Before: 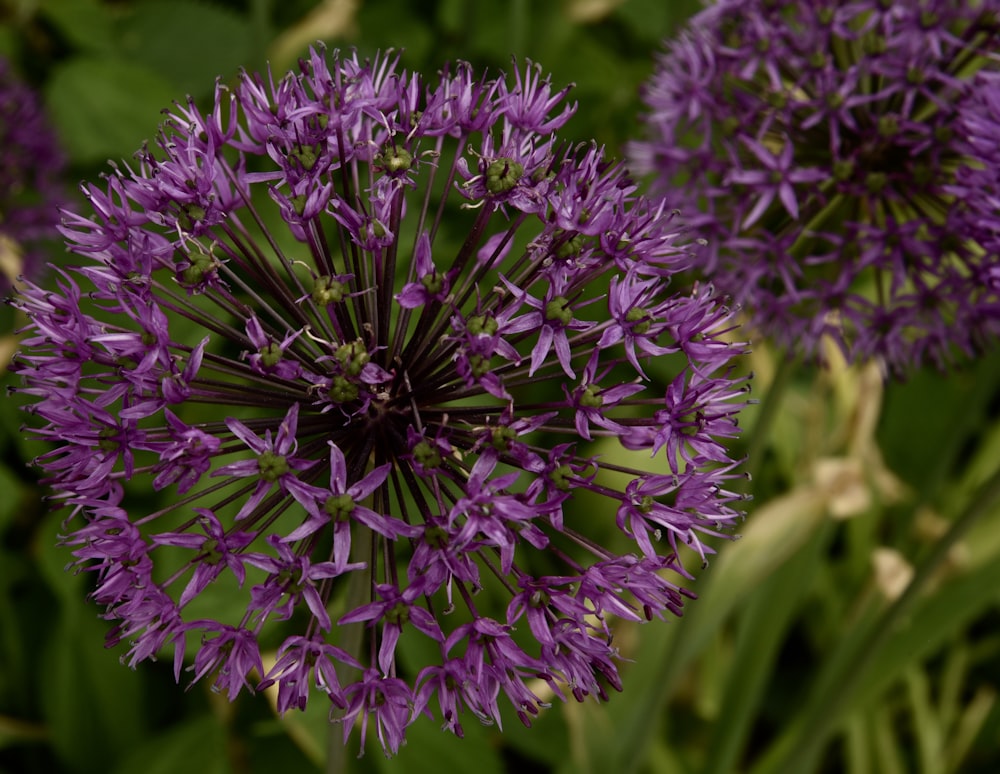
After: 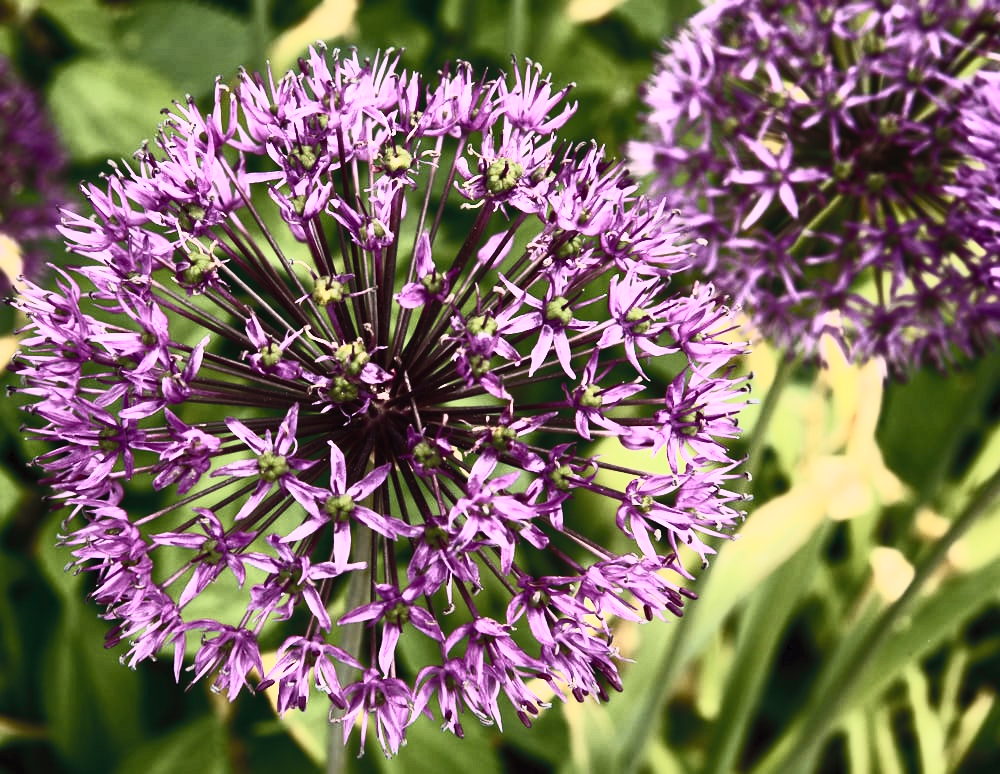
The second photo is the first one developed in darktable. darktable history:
tone curve: curves: ch0 [(0, 0.001) (0.139, 0.096) (0.311, 0.278) (0.495, 0.531) (0.718, 0.816) (0.841, 0.909) (1, 0.967)]; ch1 [(0, 0) (0.272, 0.249) (0.388, 0.385) (0.469, 0.456) (0.495, 0.497) (0.538, 0.554) (0.578, 0.605) (0.707, 0.778) (1, 1)]; ch2 [(0, 0) (0.125, 0.089) (0.353, 0.329) (0.443, 0.408) (0.502, 0.499) (0.557, 0.542) (0.608, 0.635) (1, 1)], color space Lab, independent channels, preserve colors none
exposure: exposure 1 EV, compensate exposure bias true, compensate highlight preservation false
contrast brightness saturation: contrast 0.585, brightness 0.566, saturation -0.348
